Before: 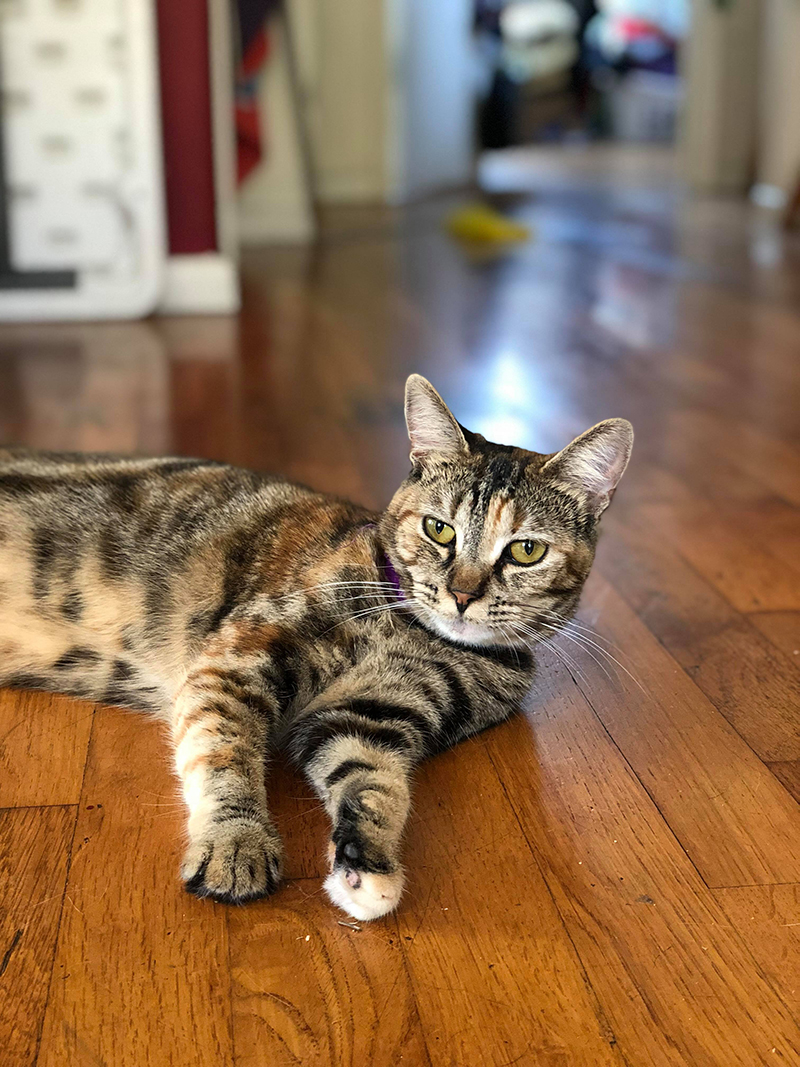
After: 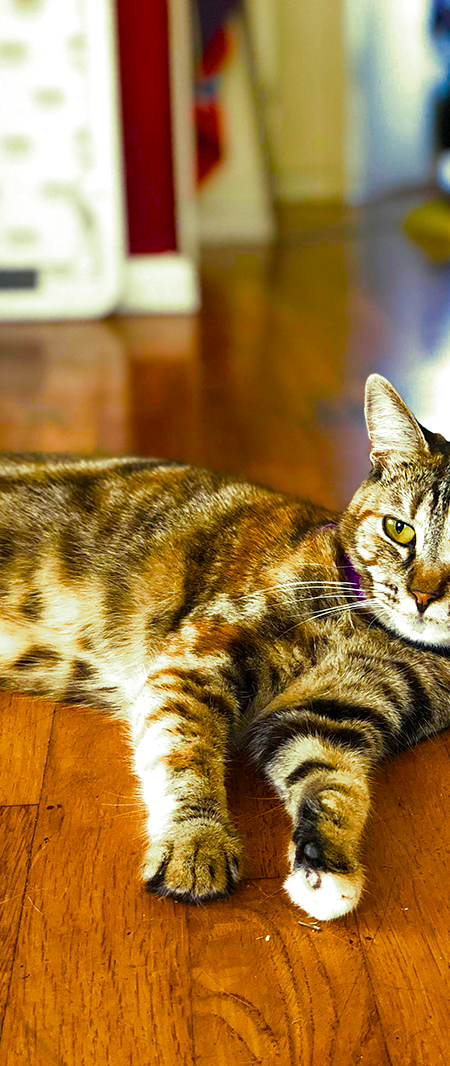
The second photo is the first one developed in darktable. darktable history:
tone equalizer: on, module defaults
crop: left 5.114%, right 38.589%
color balance rgb: linear chroma grading › shadows 10%, linear chroma grading › highlights 10%, linear chroma grading › global chroma 15%, linear chroma grading › mid-tones 15%, perceptual saturation grading › global saturation 40%, perceptual saturation grading › highlights -25%, perceptual saturation grading › mid-tones 35%, perceptual saturation grading › shadows 35%, perceptual brilliance grading › global brilliance 11.29%, global vibrance 11.29%
split-toning: shadows › hue 290.82°, shadows › saturation 0.34, highlights › saturation 0.38, balance 0, compress 50%
